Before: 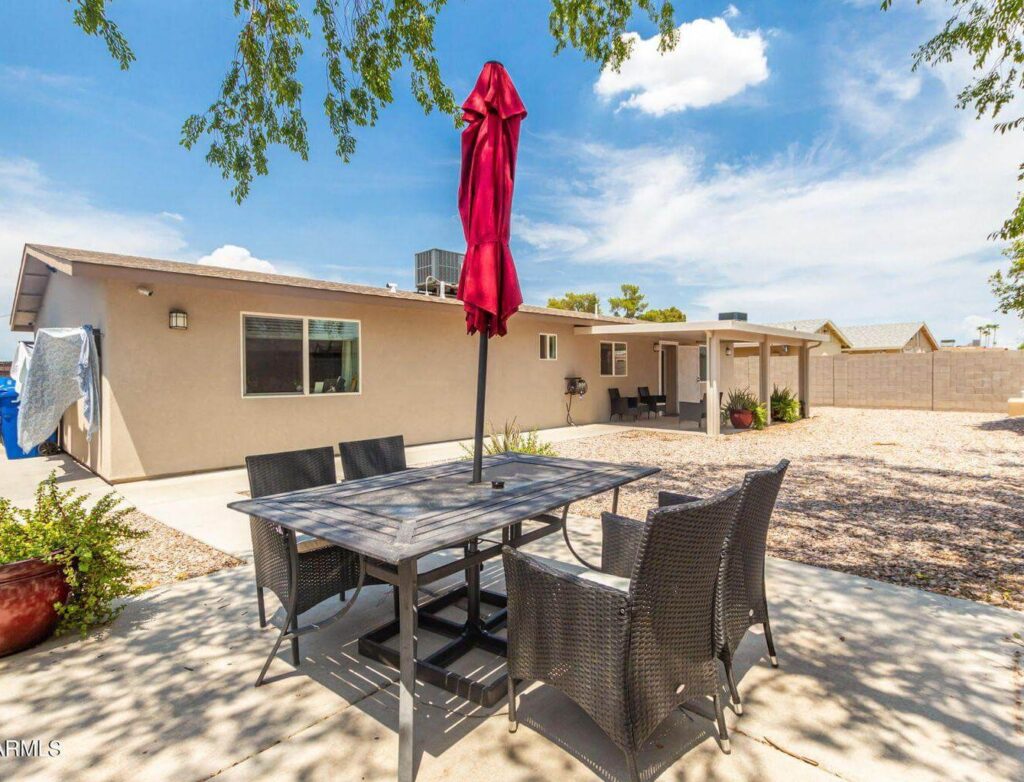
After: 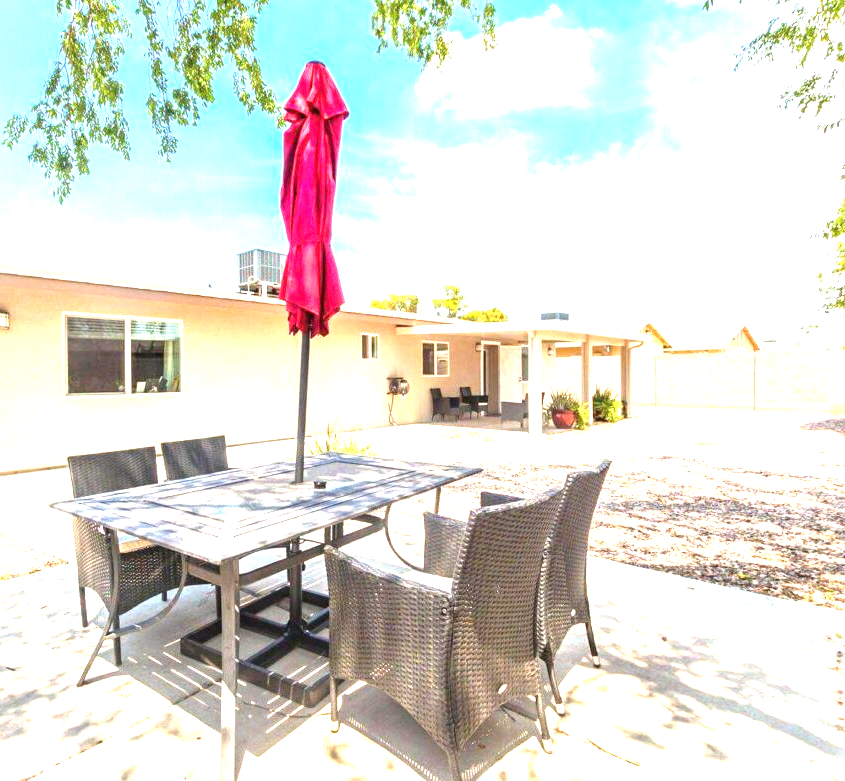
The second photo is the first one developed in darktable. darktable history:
exposure: black level correction 0, exposure 1.925 EV, compensate highlight preservation false
crop: left 17.392%, bottom 0.039%
